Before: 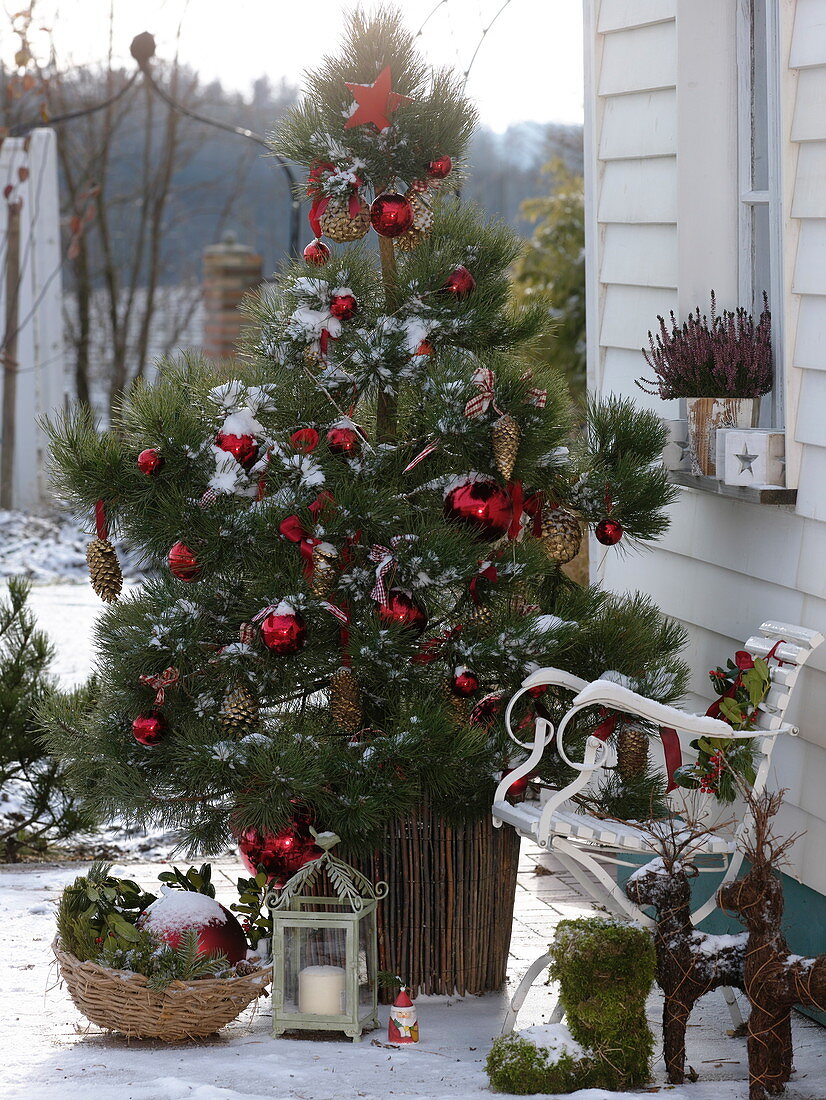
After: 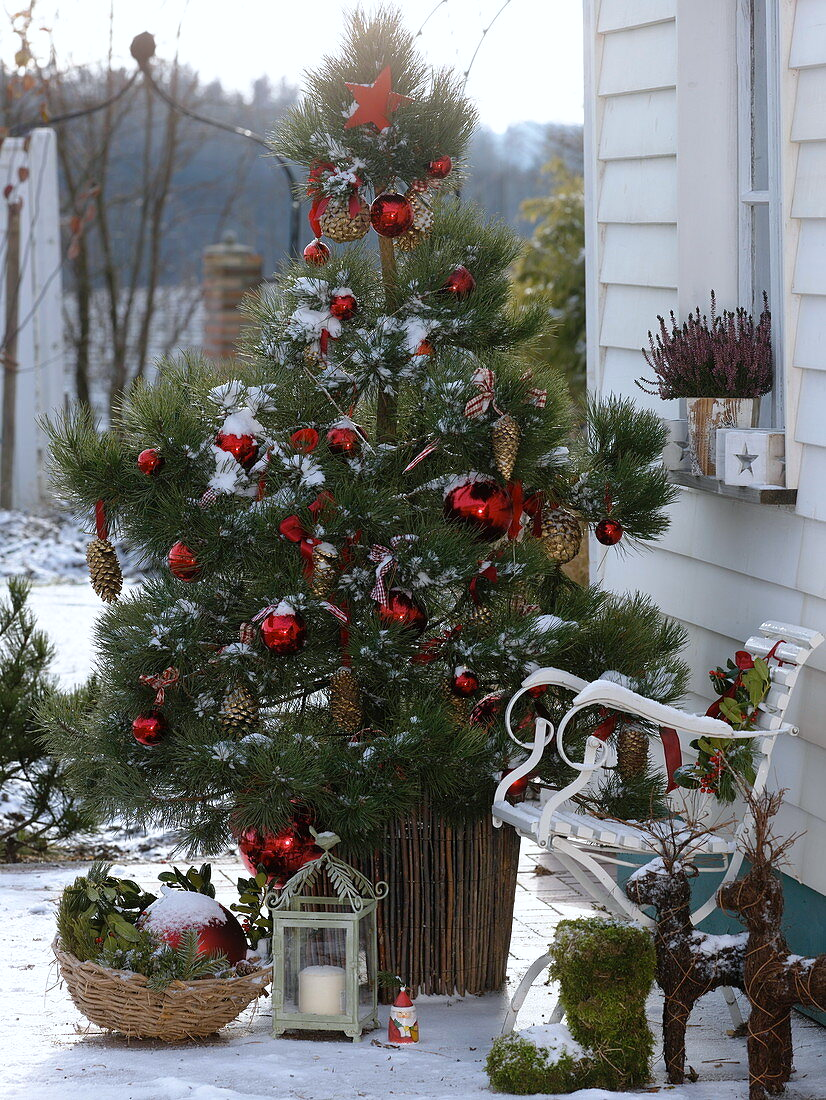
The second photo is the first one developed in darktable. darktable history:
color calibration: output R [1.063, -0.012, -0.003, 0], output B [-0.079, 0.047, 1, 0], illuminant Planckian (black body), adaptation linear Bradford (ICC v4), x 0.364, y 0.367, temperature 4418.19 K
